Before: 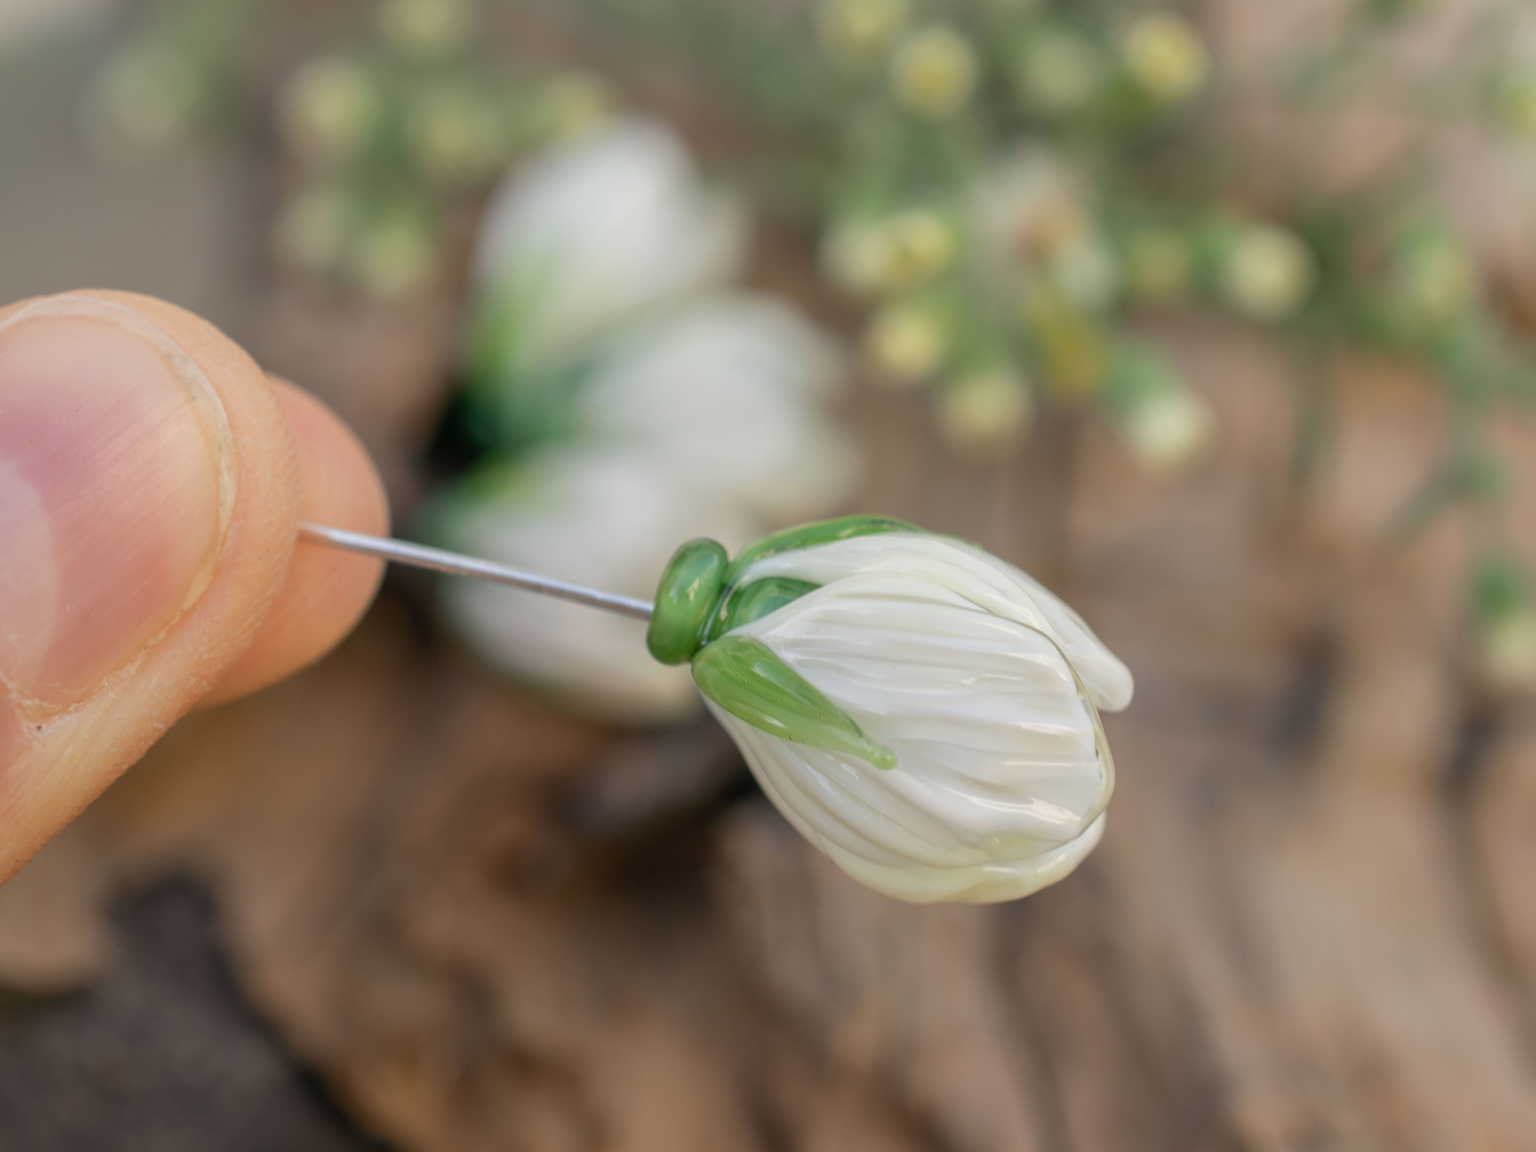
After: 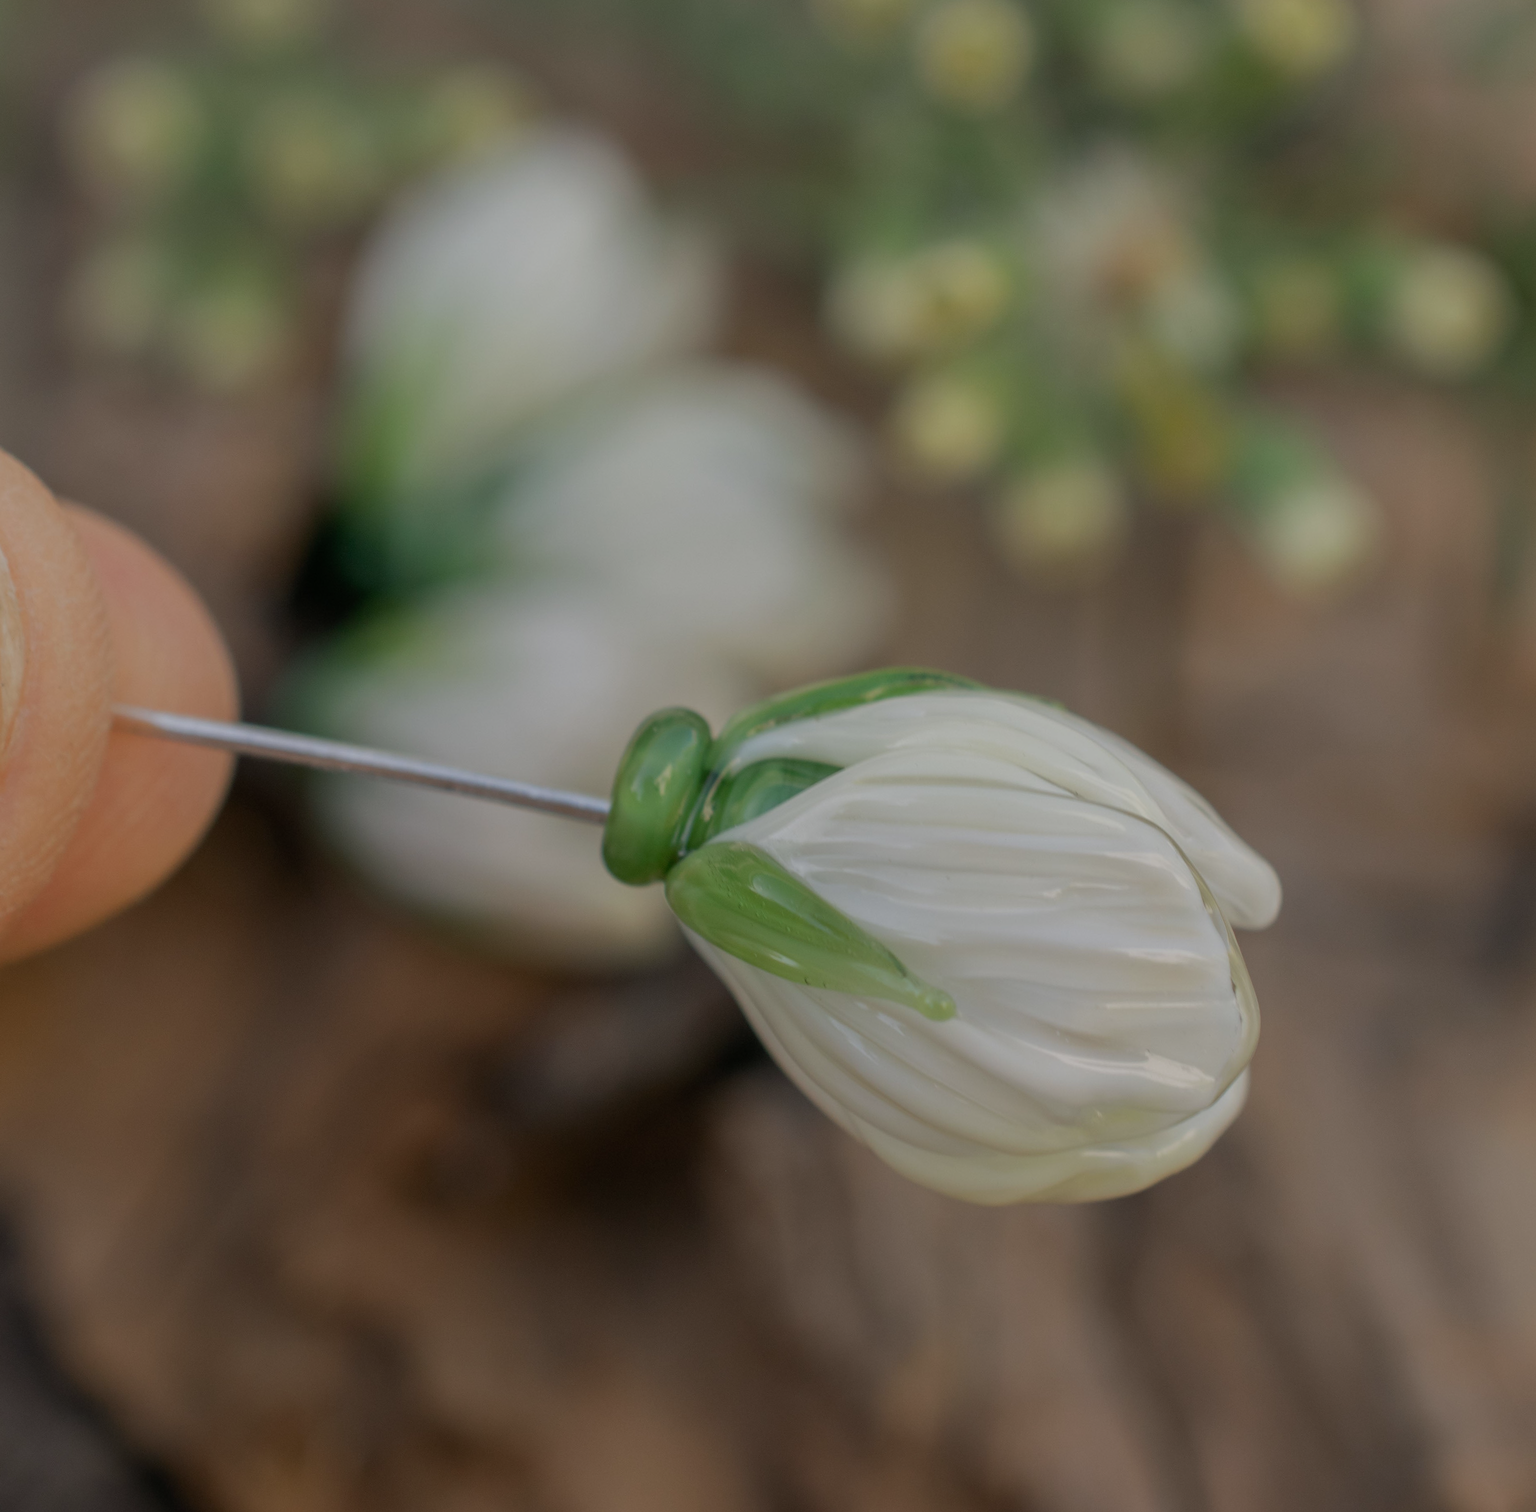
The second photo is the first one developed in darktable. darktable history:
exposure: black level correction 0, exposure -0.766 EV, compensate highlight preservation false
crop: left 13.443%, right 13.31%
rotate and perspective: rotation -2°, crop left 0.022, crop right 0.978, crop top 0.049, crop bottom 0.951
